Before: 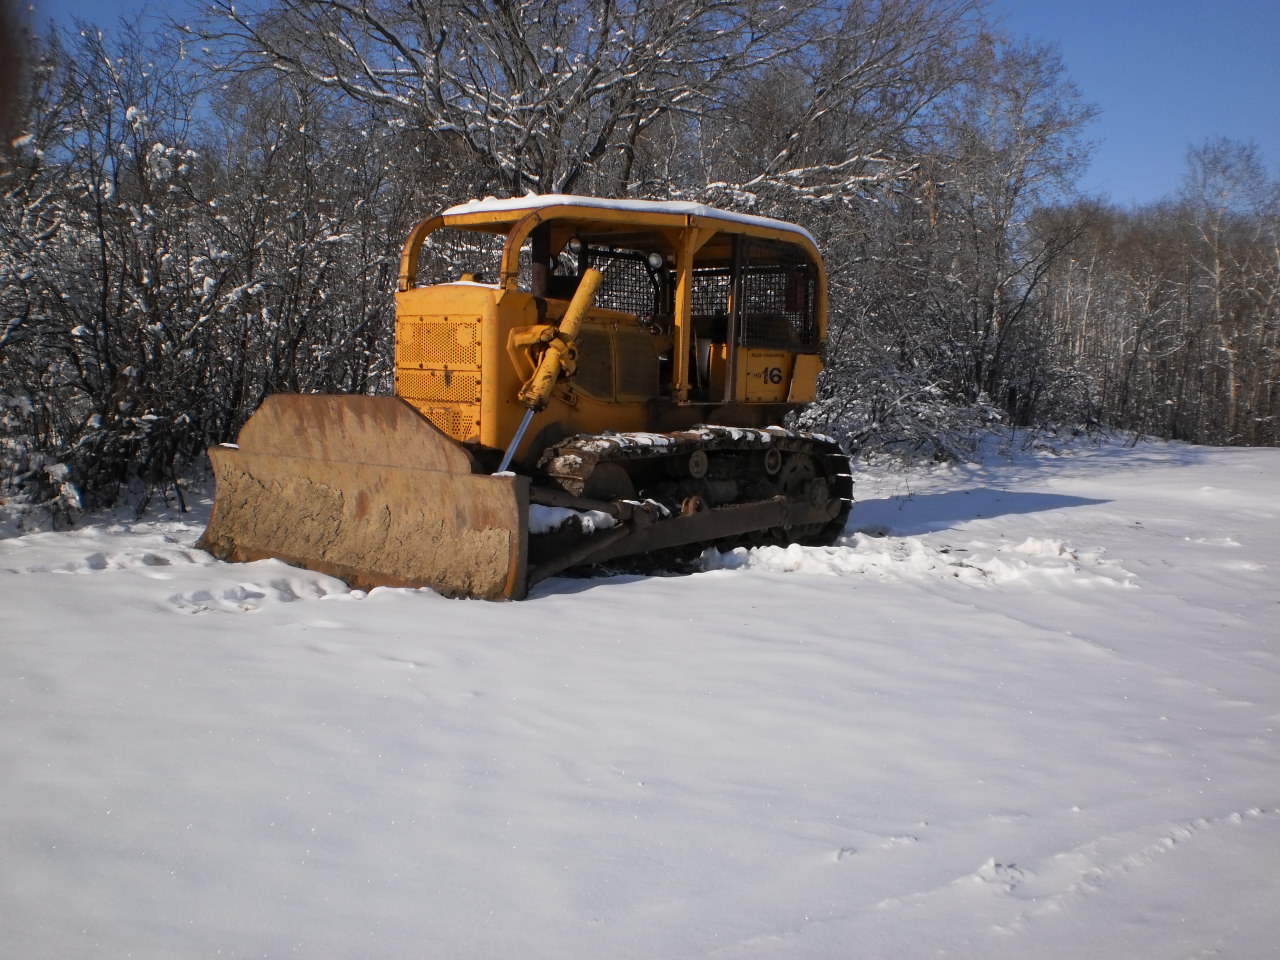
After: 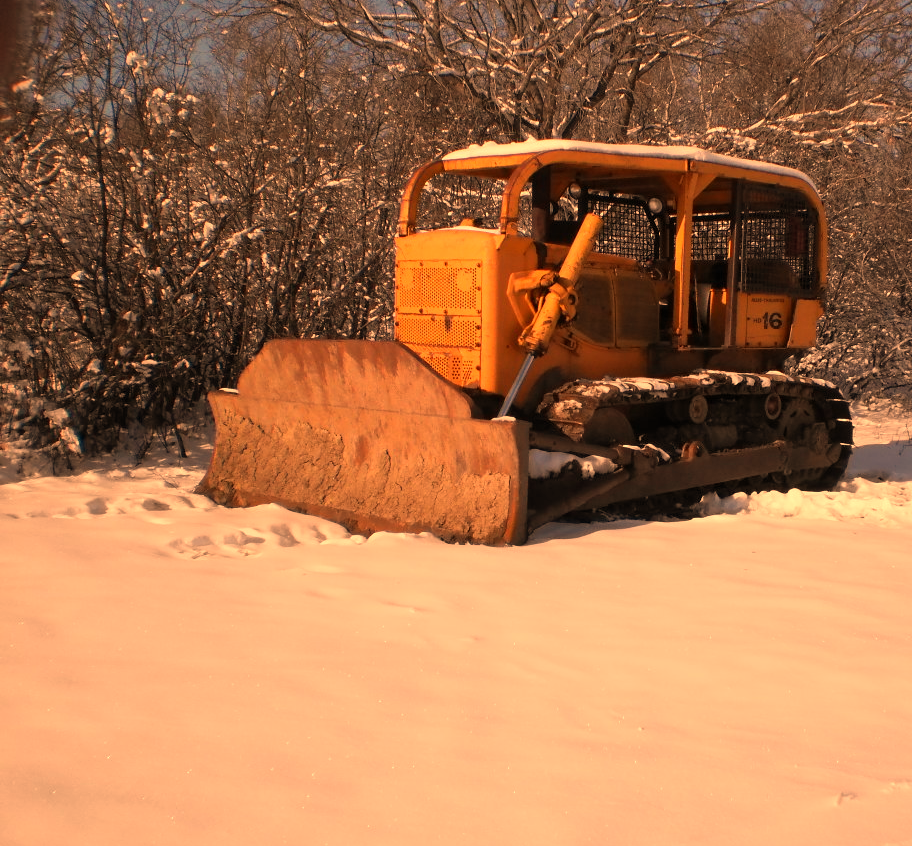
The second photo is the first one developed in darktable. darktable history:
white balance: red 1.467, blue 0.684
crop: top 5.803%, right 27.864%, bottom 5.804%
